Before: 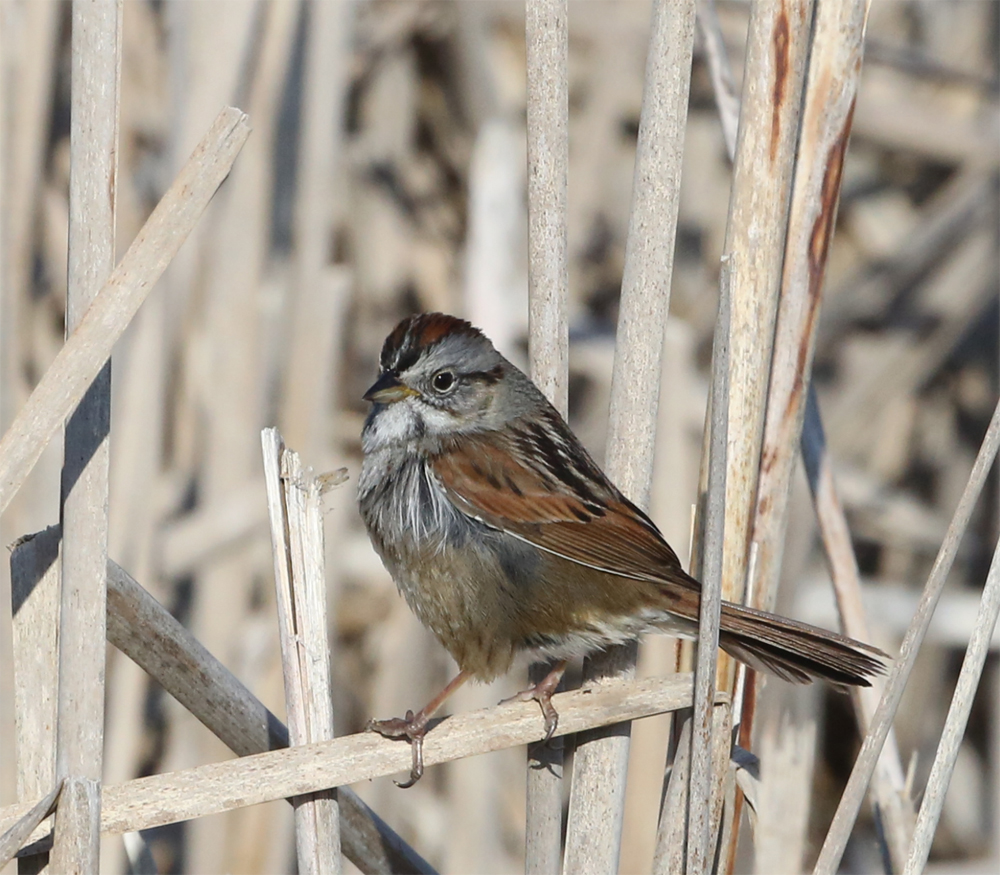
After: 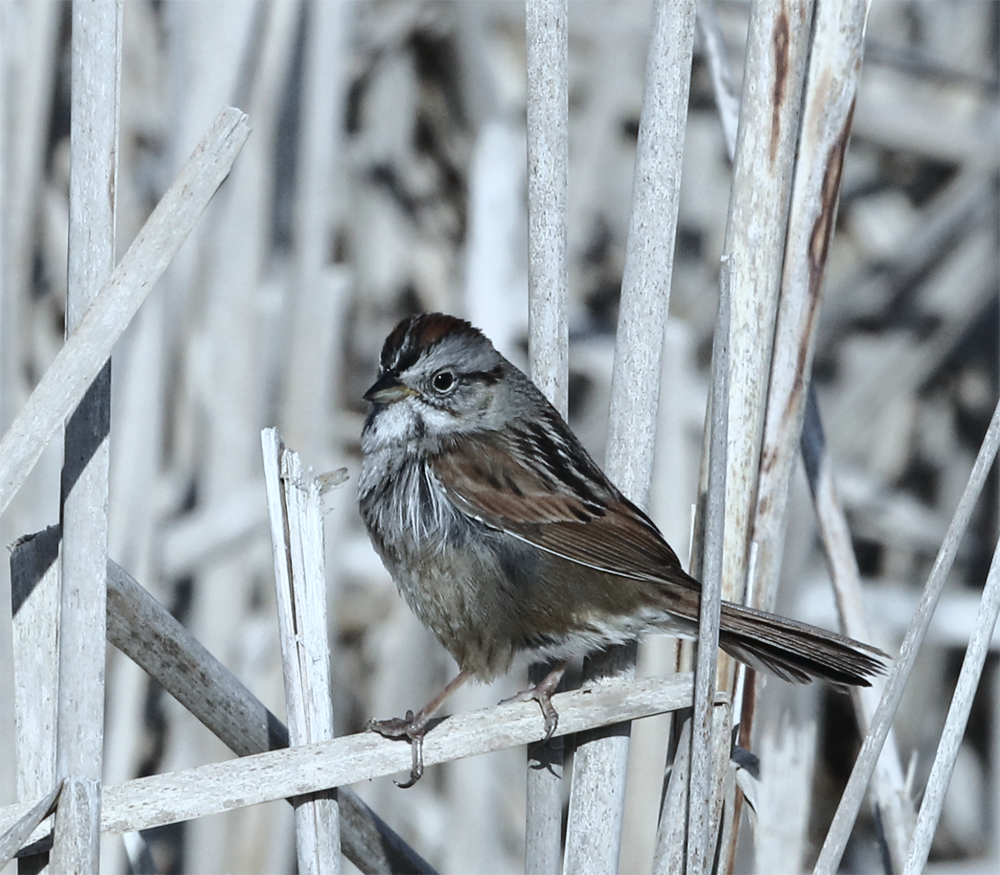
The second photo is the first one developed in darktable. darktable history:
tone curve: curves: ch0 [(0, 0.021) (0.059, 0.053) (0.212, 0.18) (0.337, 0.304) (0.495, 0.505) (0.725, 0.731) (0.89, 0.919) (1, 1)]; ch1 [(0, 0) (0.094, 0.081) (0.311, 0.282) (0.421, 0.417) (0.479, 0.475) (0.54, 0.55) (0.615, 0.65) (0.683, 0.688) (1, 1)]; ch2 [(0, 0) (0.257, 0.217) (0.44, 0.431) (0.498, 0.507) (0.603, 0.598) (1, 1)]
color calibration: x 0.383, y 0.372, temperature 3885.24 K
color correction: highlights b* 0.02, saturation 0.543
contrast equalizer: octaves 7, y [[0.51, 0.537, 0.559, 0.574, 0.599, 0.618], [0.5 ×6], [0.5 ×6], [0 ×6], [0 ×6]], mix 0.311
